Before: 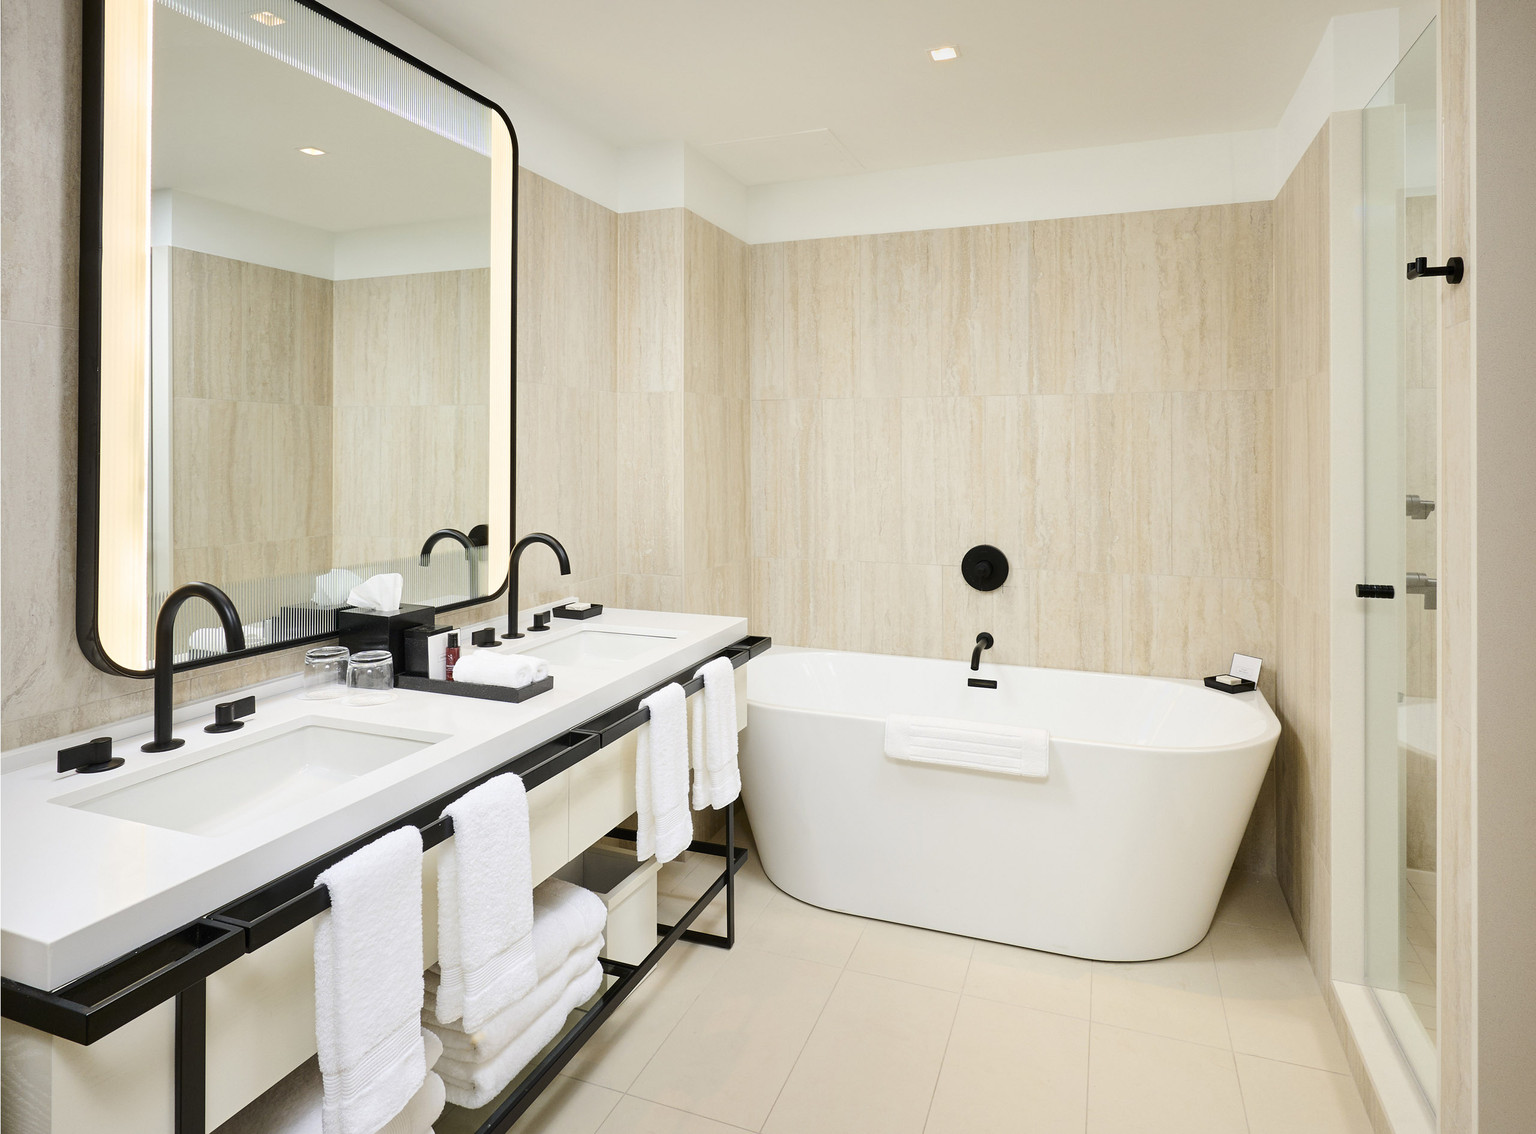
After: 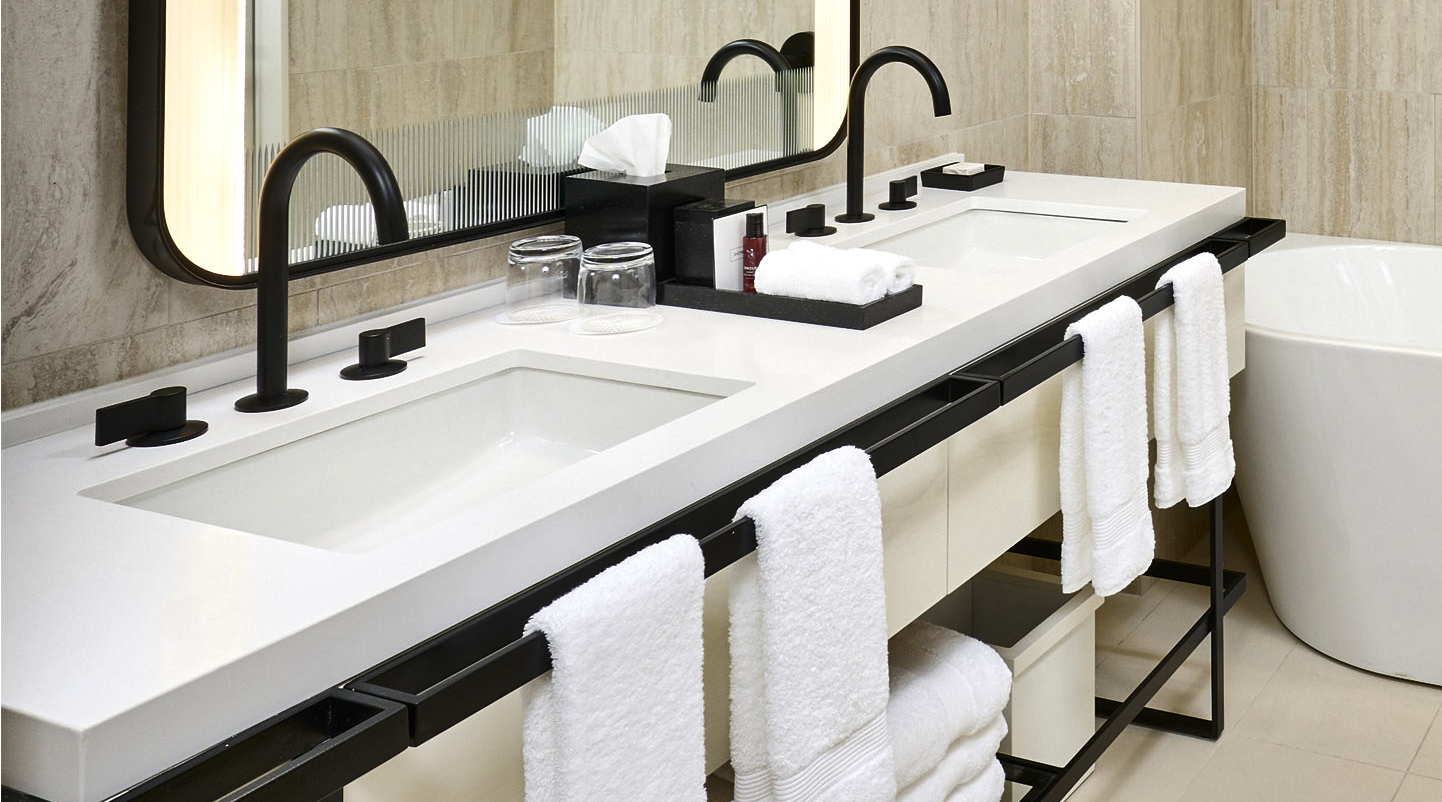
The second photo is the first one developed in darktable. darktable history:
shadows and highlights: radius 170.54, shadows 27.77, white point adjustment 3.2, highlights -68.35, soften with gaussian
crop: top 44.568%, right 43.659%, bottom 12.975%
